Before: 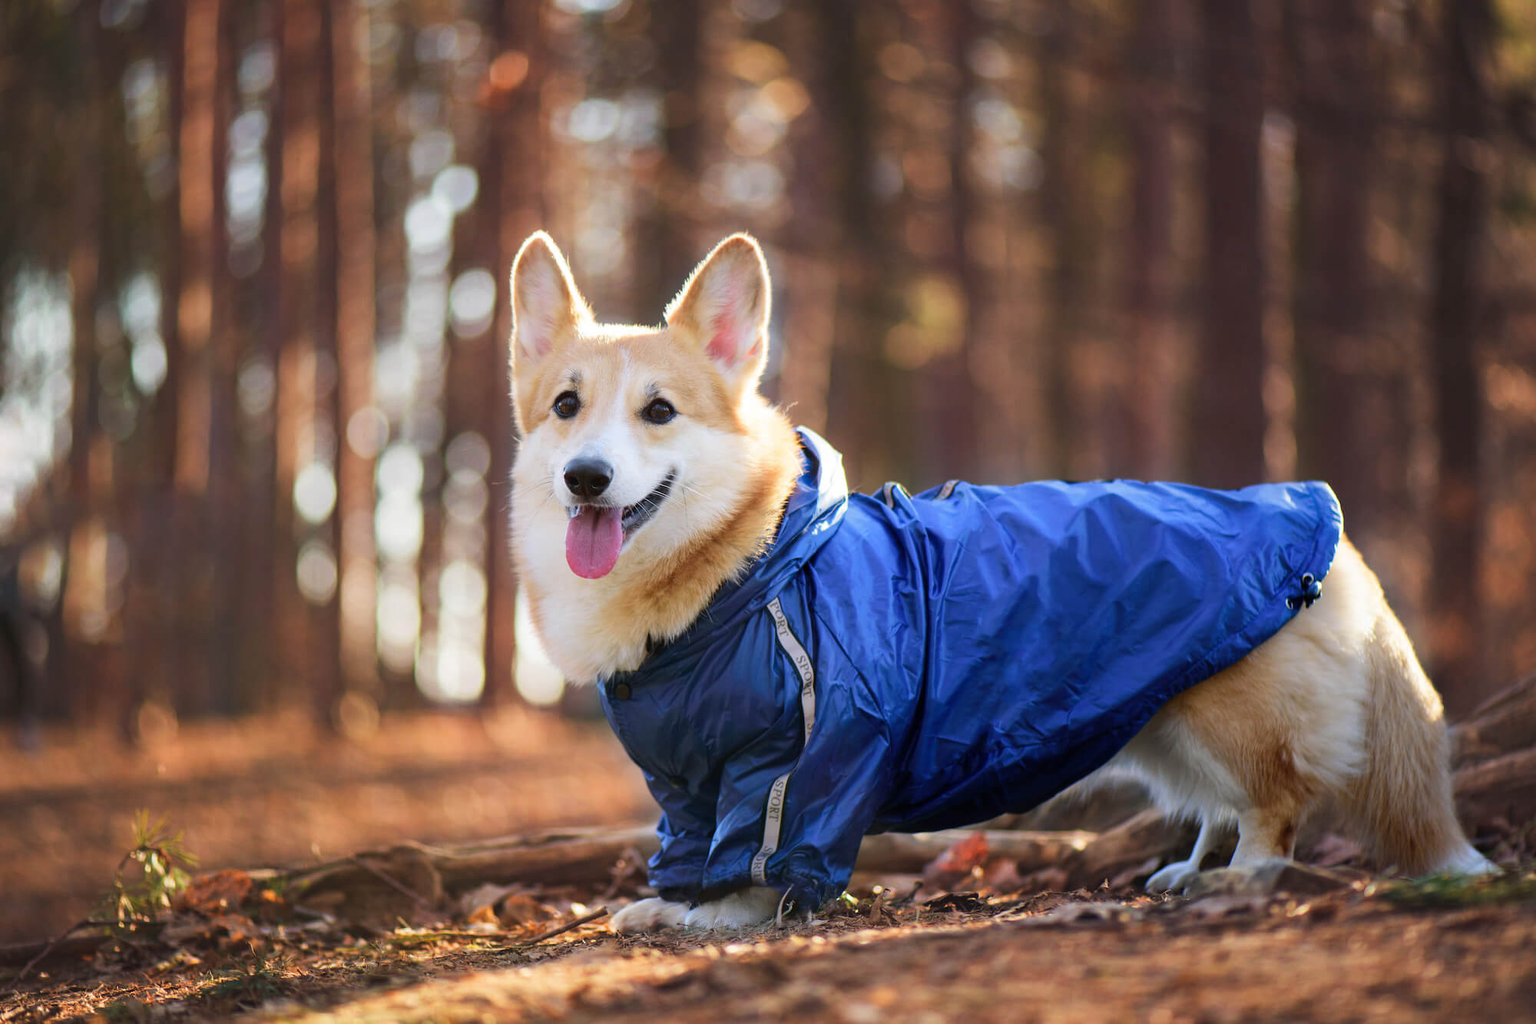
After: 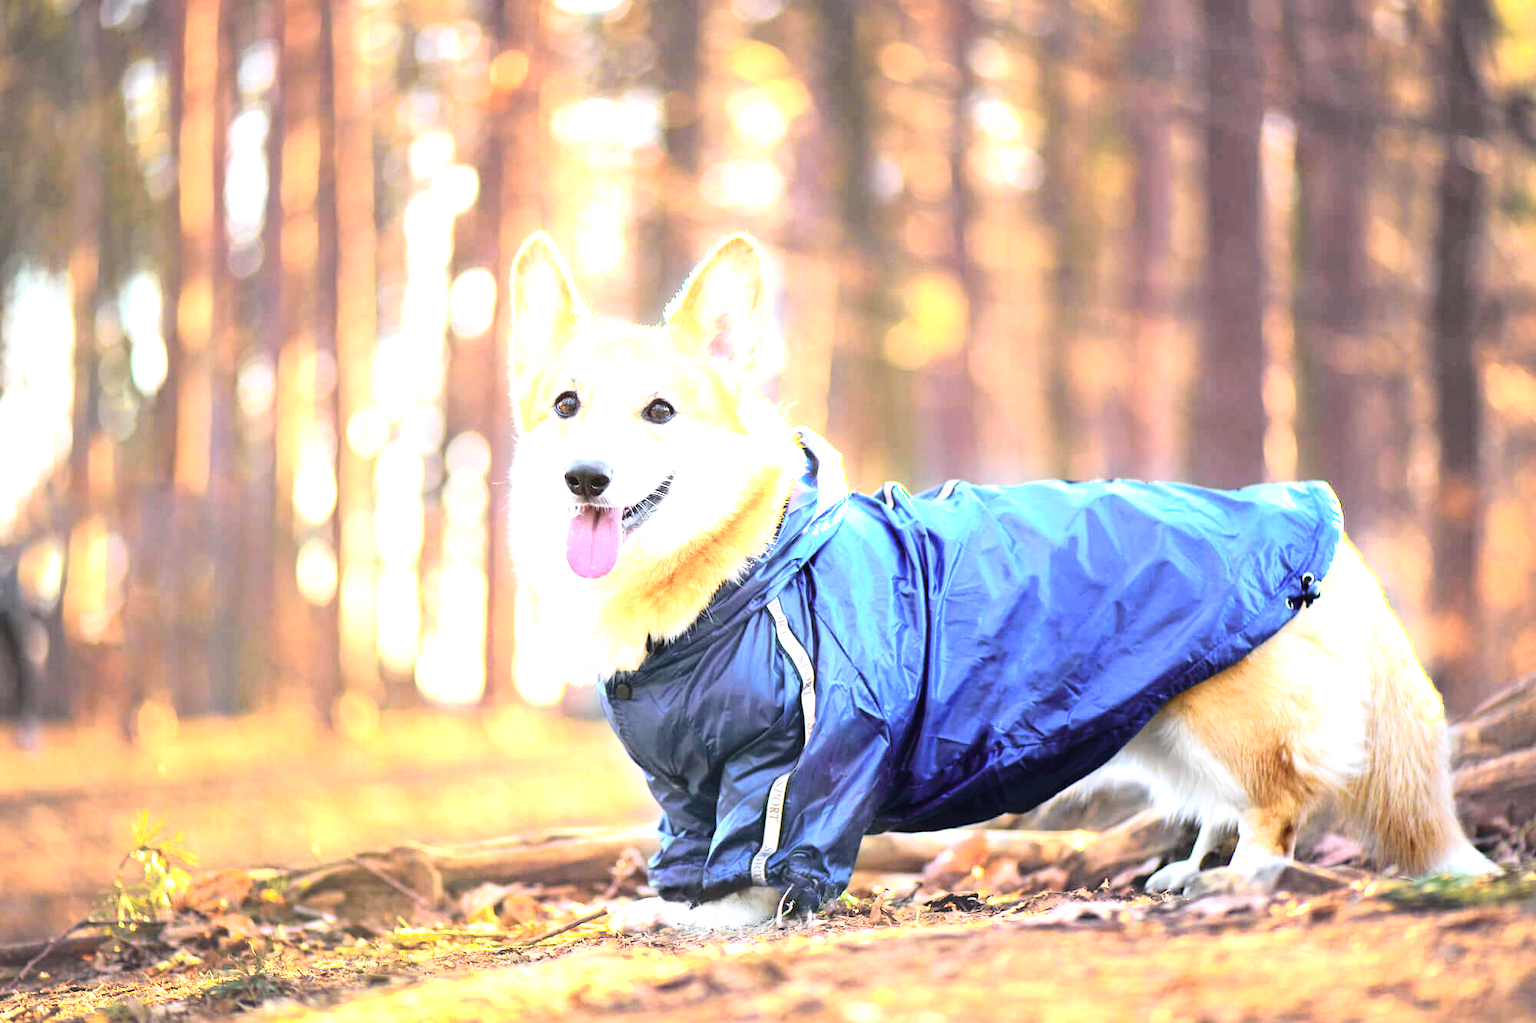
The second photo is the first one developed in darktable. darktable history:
tone curve: curves: ch0 [(0, 0.023) (0.104, 0.058) (0.21, 0.162) (0.469, 0.524) (0.579, 0.65) (0.725, 0.8) (0.858, 0.903) (1, 0.974)]; ch1 [(0, 0) (0.414, 0.395) (0.447, 0.447) (0.502, 0.501) (0.521, 0.512) (0.57, 0.563) (0.618, 0.61) (0.654, 0.642) (1, 1)]; ch2 [(0, 0) (0.356, 0.408) (0.437, 0.453) (0.492, 0.485) (0.524, 0.508) (0.566, 0.567) (0.595, 0.604) (1, 1)], color space Lab, independent channels, preserve colors none
exposure: black level correction 0, exposure 2.327 EV, compensate exposure bias true, compensate highlight preservation false
